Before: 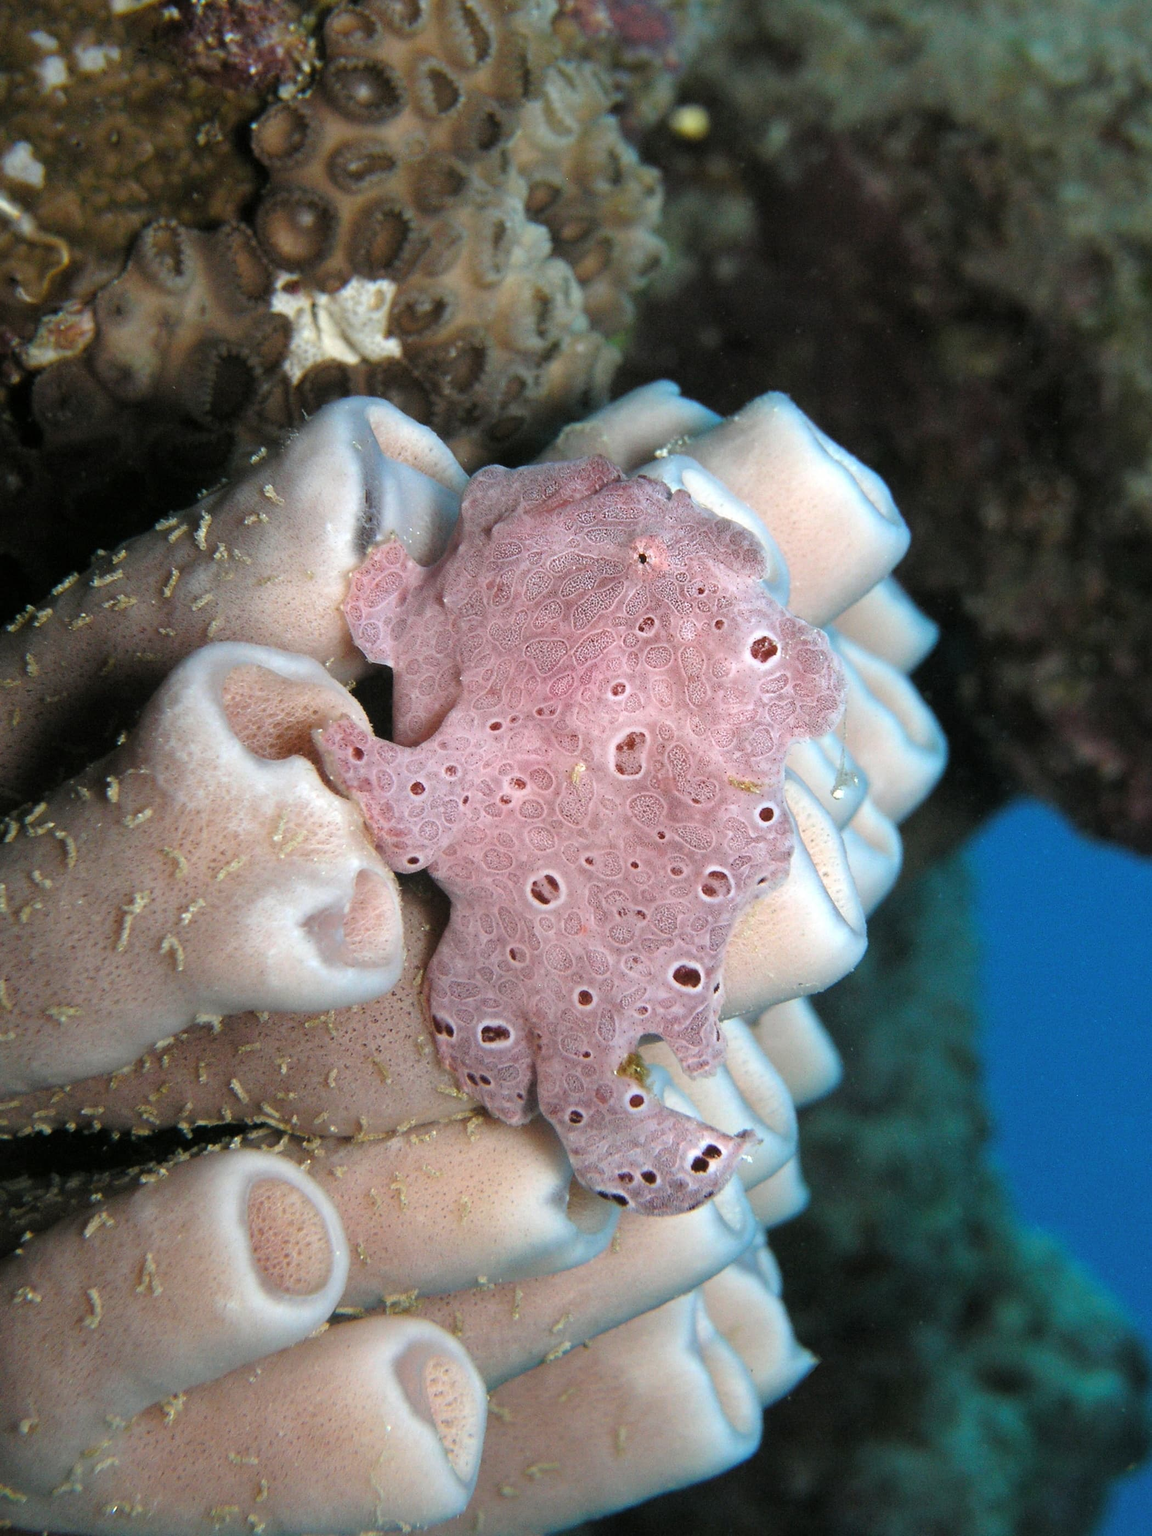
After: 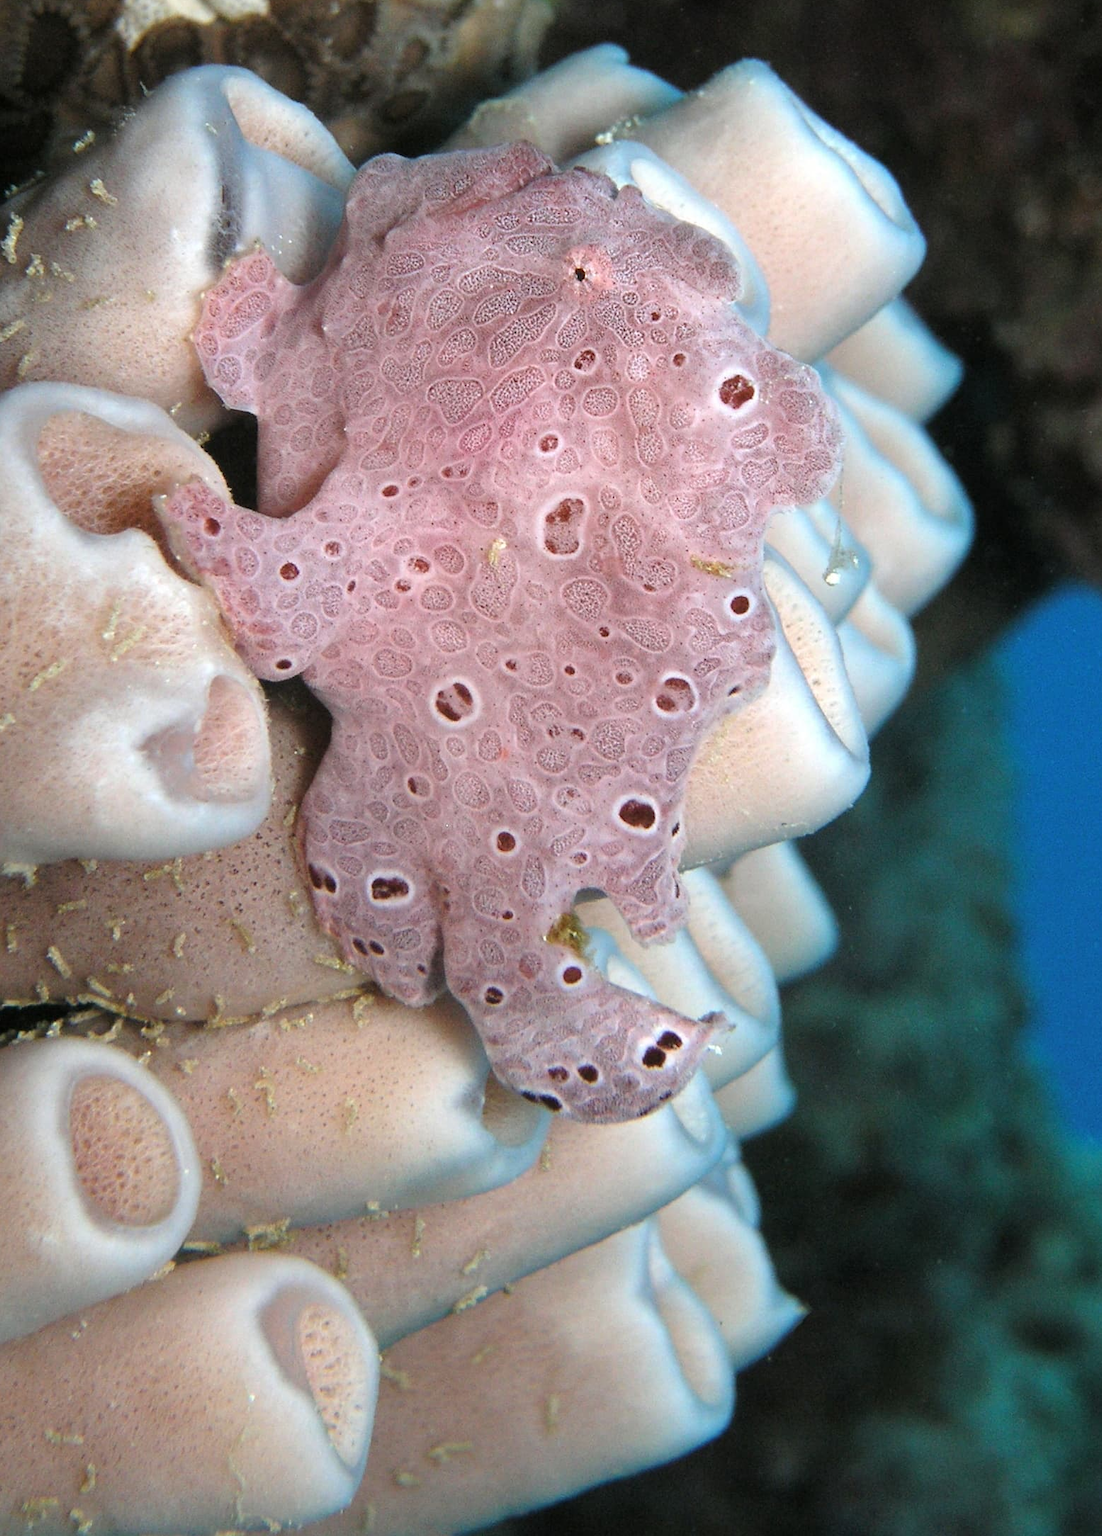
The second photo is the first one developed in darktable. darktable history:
crop: left 16.837%, top 22.538%, right 9.041%
